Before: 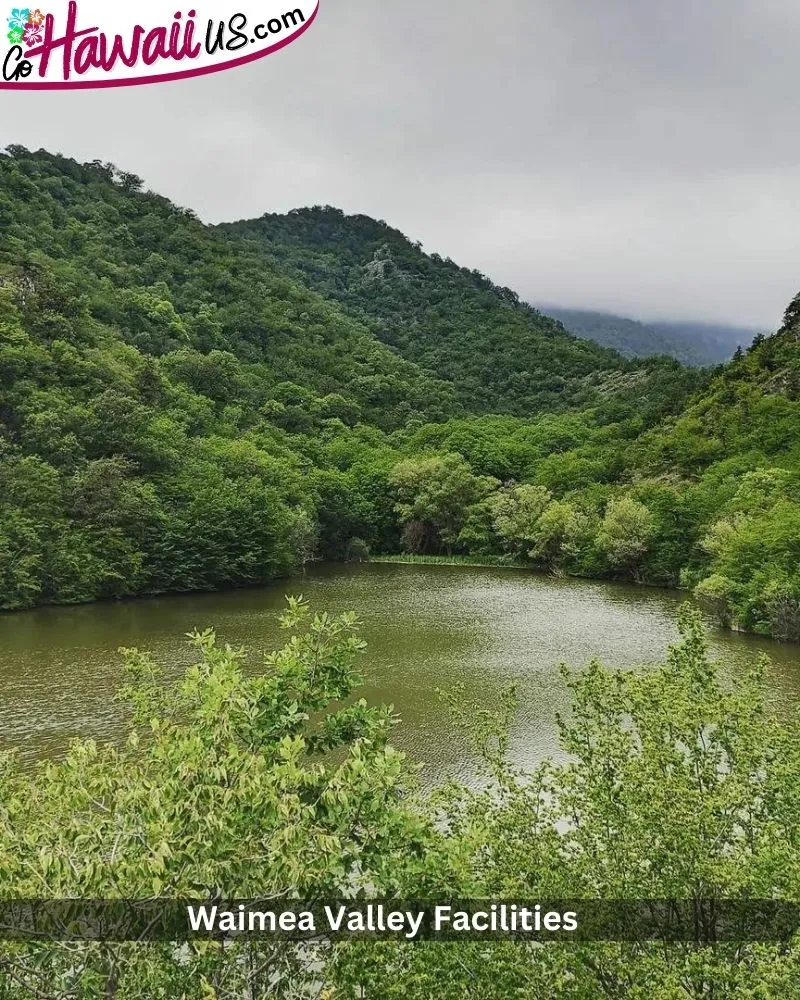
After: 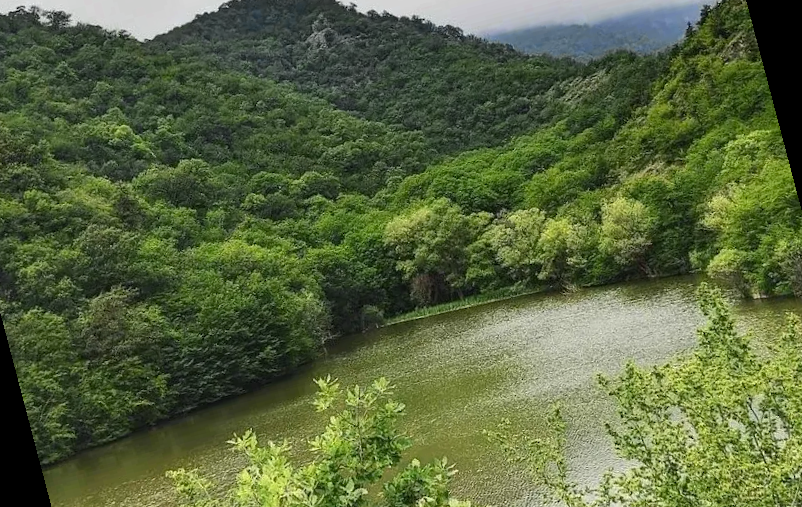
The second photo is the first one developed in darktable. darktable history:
color zones: curves: ch0 [(0.004, 0.305) (0.261, 0.623) (0.389, 0.399) (0.708, 0.571) (0.947, 0.34)]; ch1 [(0.025, 0.645) (0.229, 0.584) (0.326, 0.551) (0.484, 0.262) (0.757, 0.643)]
rotate and perspective: rotation -14.8°, crop left 0.1, crop right 0.903, crop top 0.25, crop bottom 0.748
crop: left 1.507%, top 6.147%, right 1.379%, bottom 6.637%
